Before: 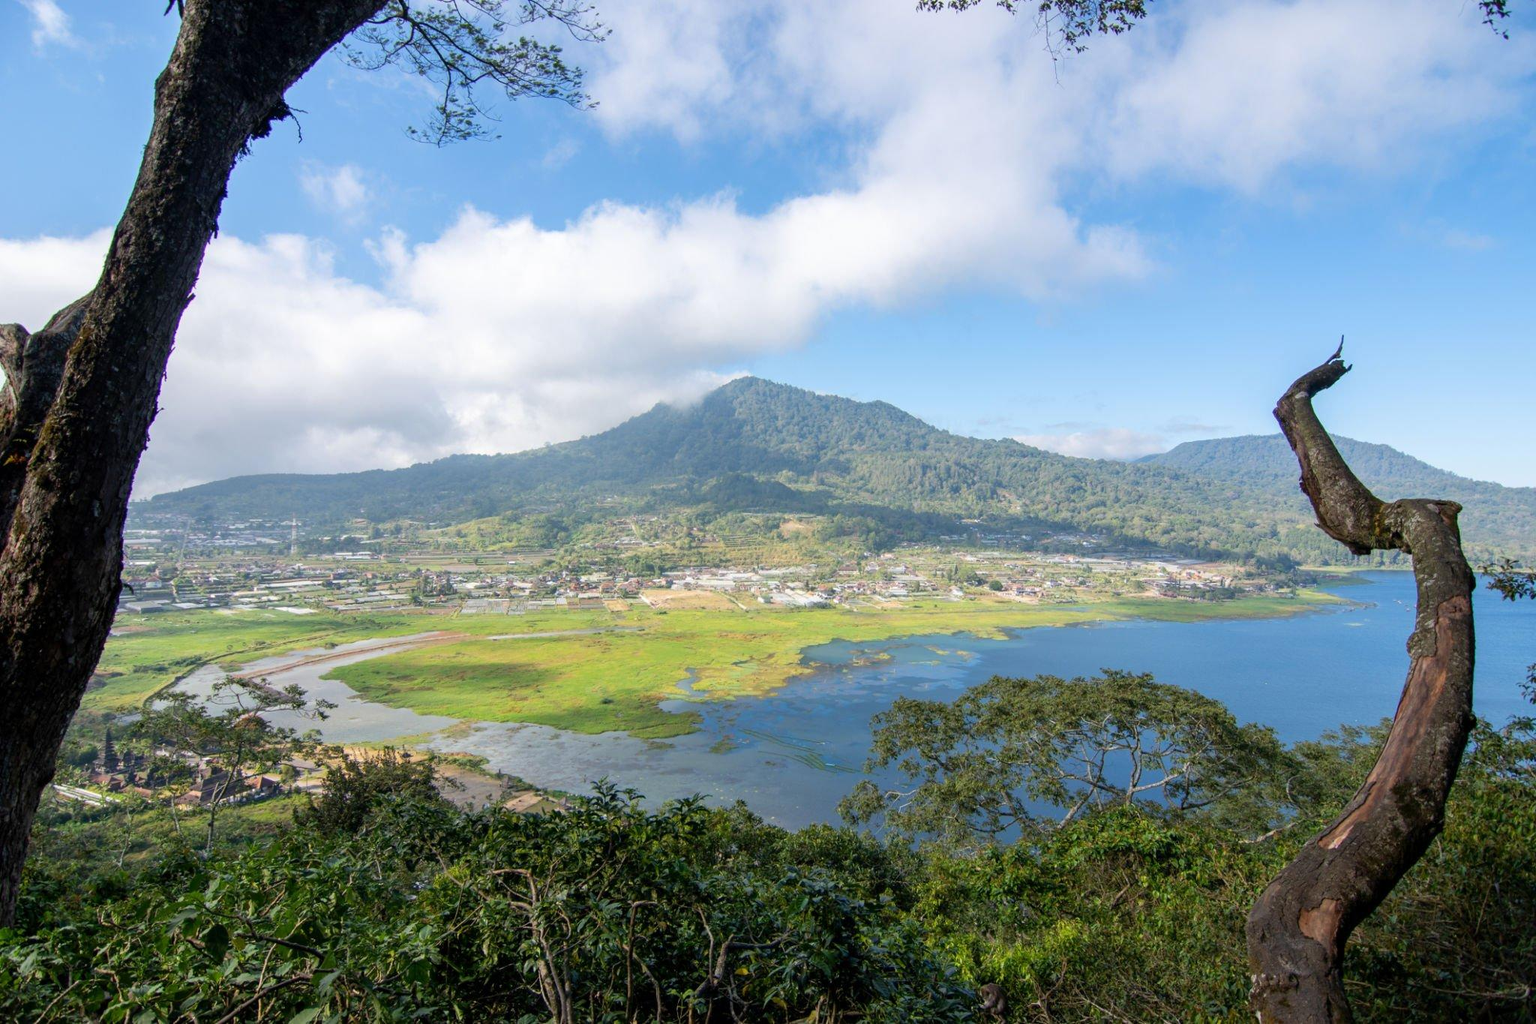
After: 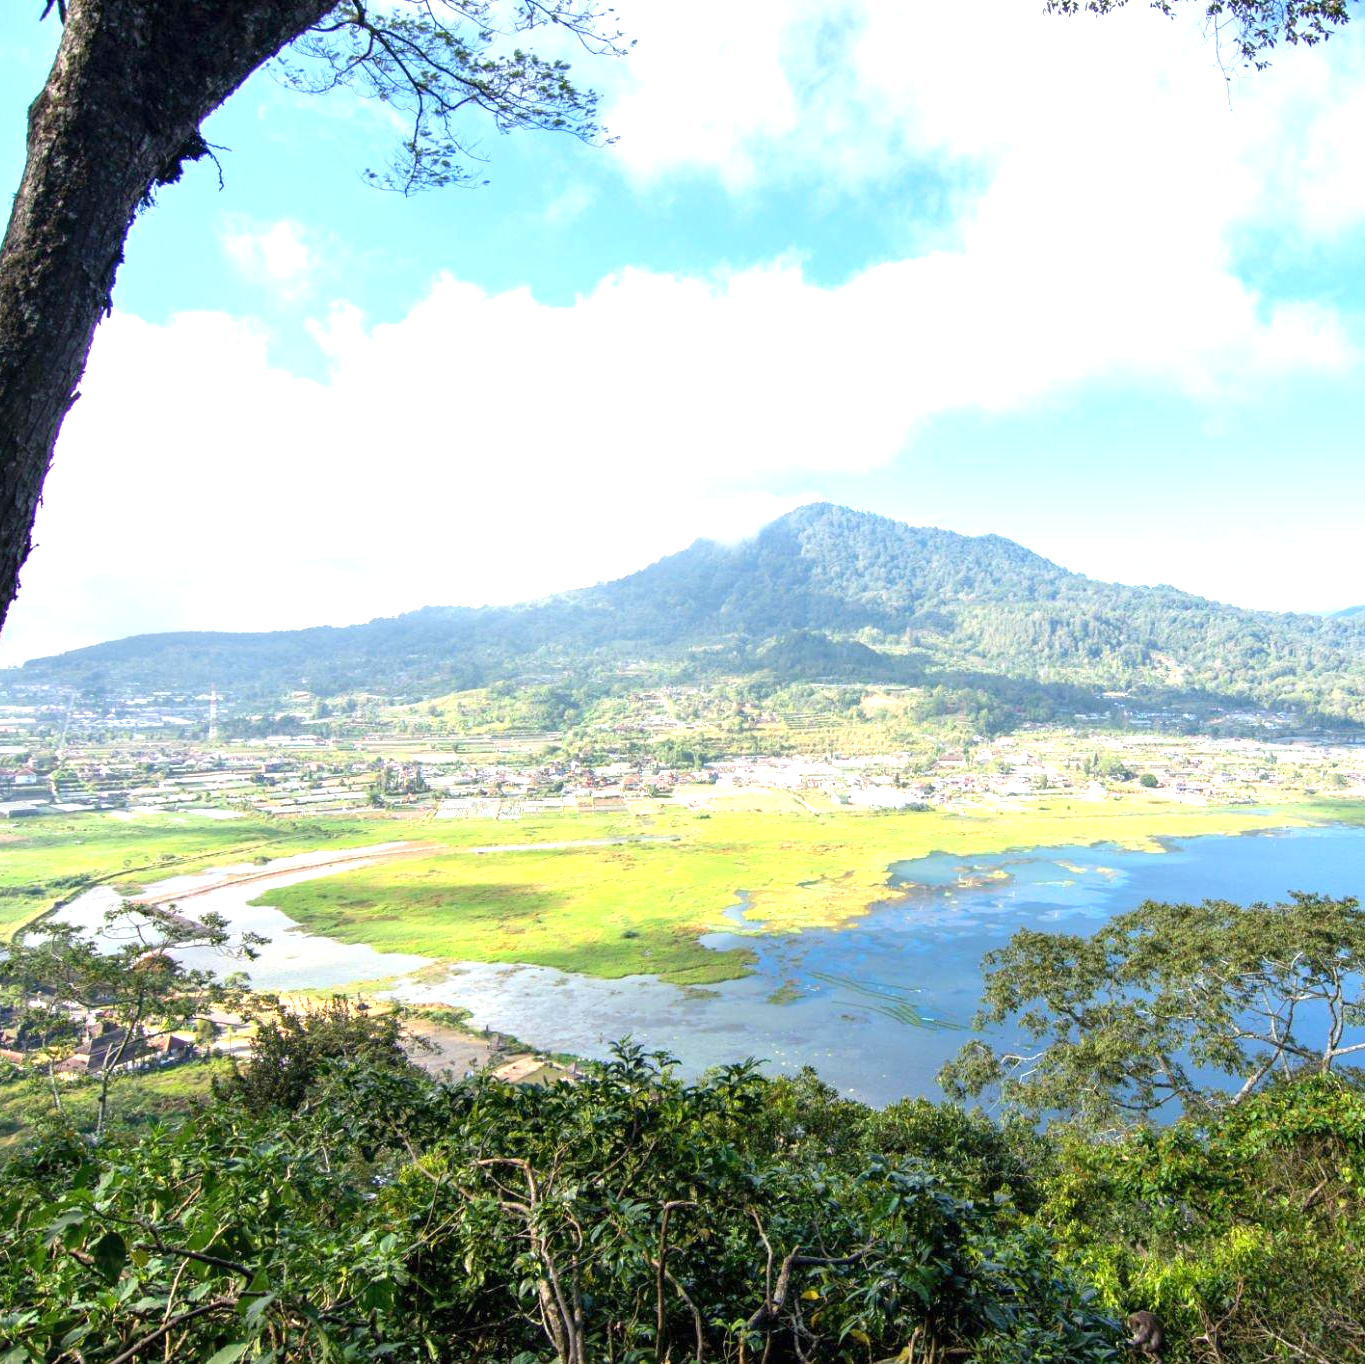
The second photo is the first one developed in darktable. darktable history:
exposure: black level correction 0, exposure 1.125 EV, compensate exposure bias true, compensate highlight preservation false
crop and rotate: left 8.786%, right 24.548%
